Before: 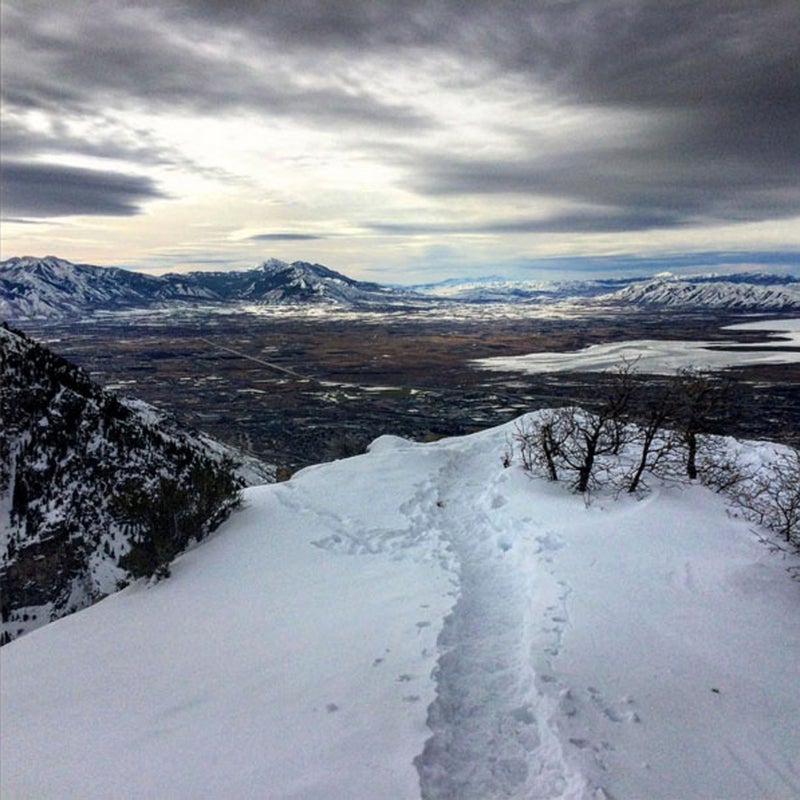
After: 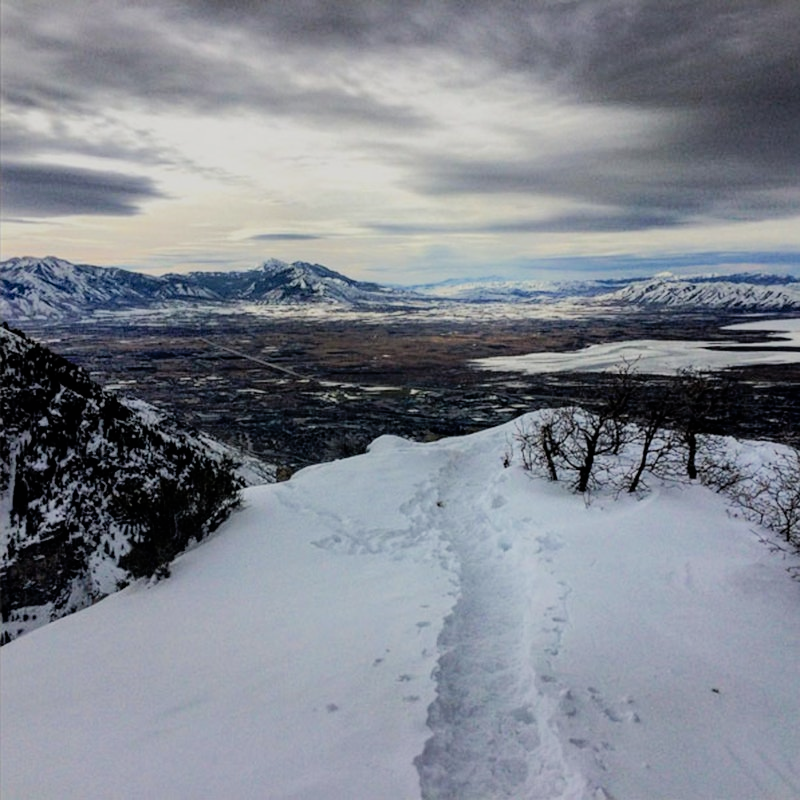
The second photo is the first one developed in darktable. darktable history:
shadows and highlights: on, module defaults
tone equalizer: -8 EV -0.427 EV, -7 EV -0.385 EV, -6 EV -0.299 EV, -5 EV -0.217 EV, -3 EV 0.202 EV, -2 EV 0.339 EV, -1 EV 0.367 EV, +0 EV 0.433 EV, edges refinement/feathering 500, mask exposure compensation -1.57 EV, preserve details no
filmic rgb: black relative exposure -7.65 EV, white relative exposure 4.56 EV, hardness 3.61, contrast 1.051
